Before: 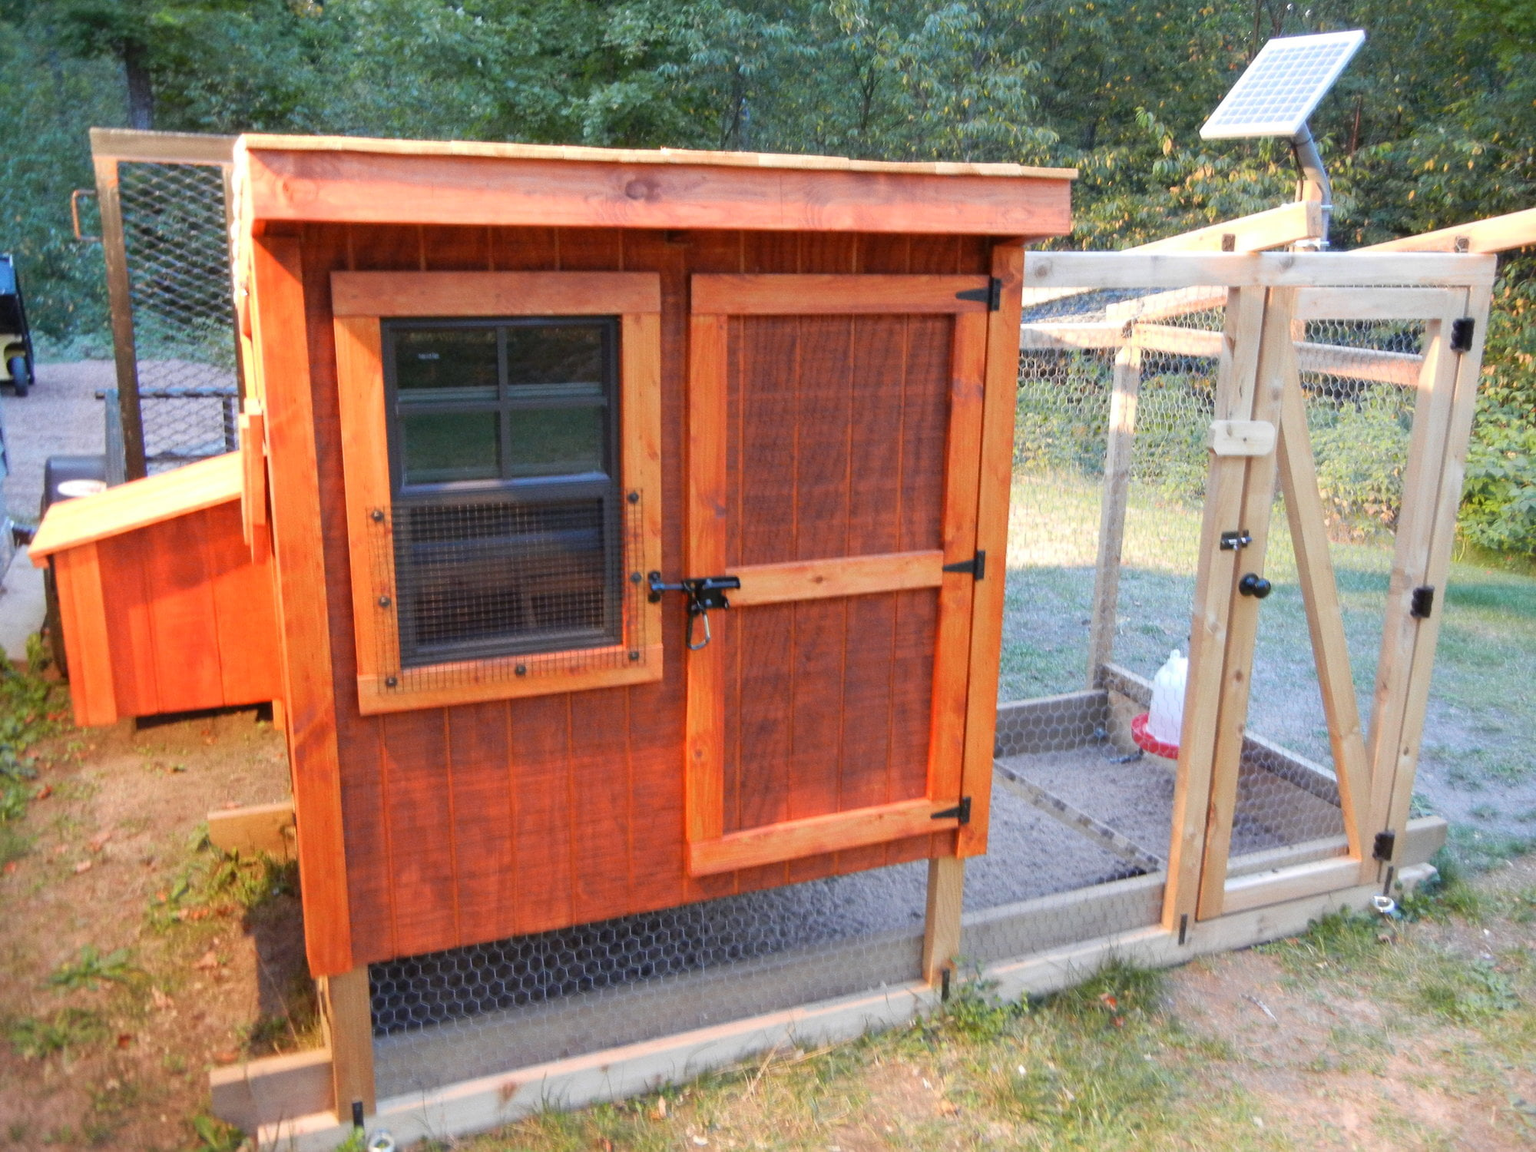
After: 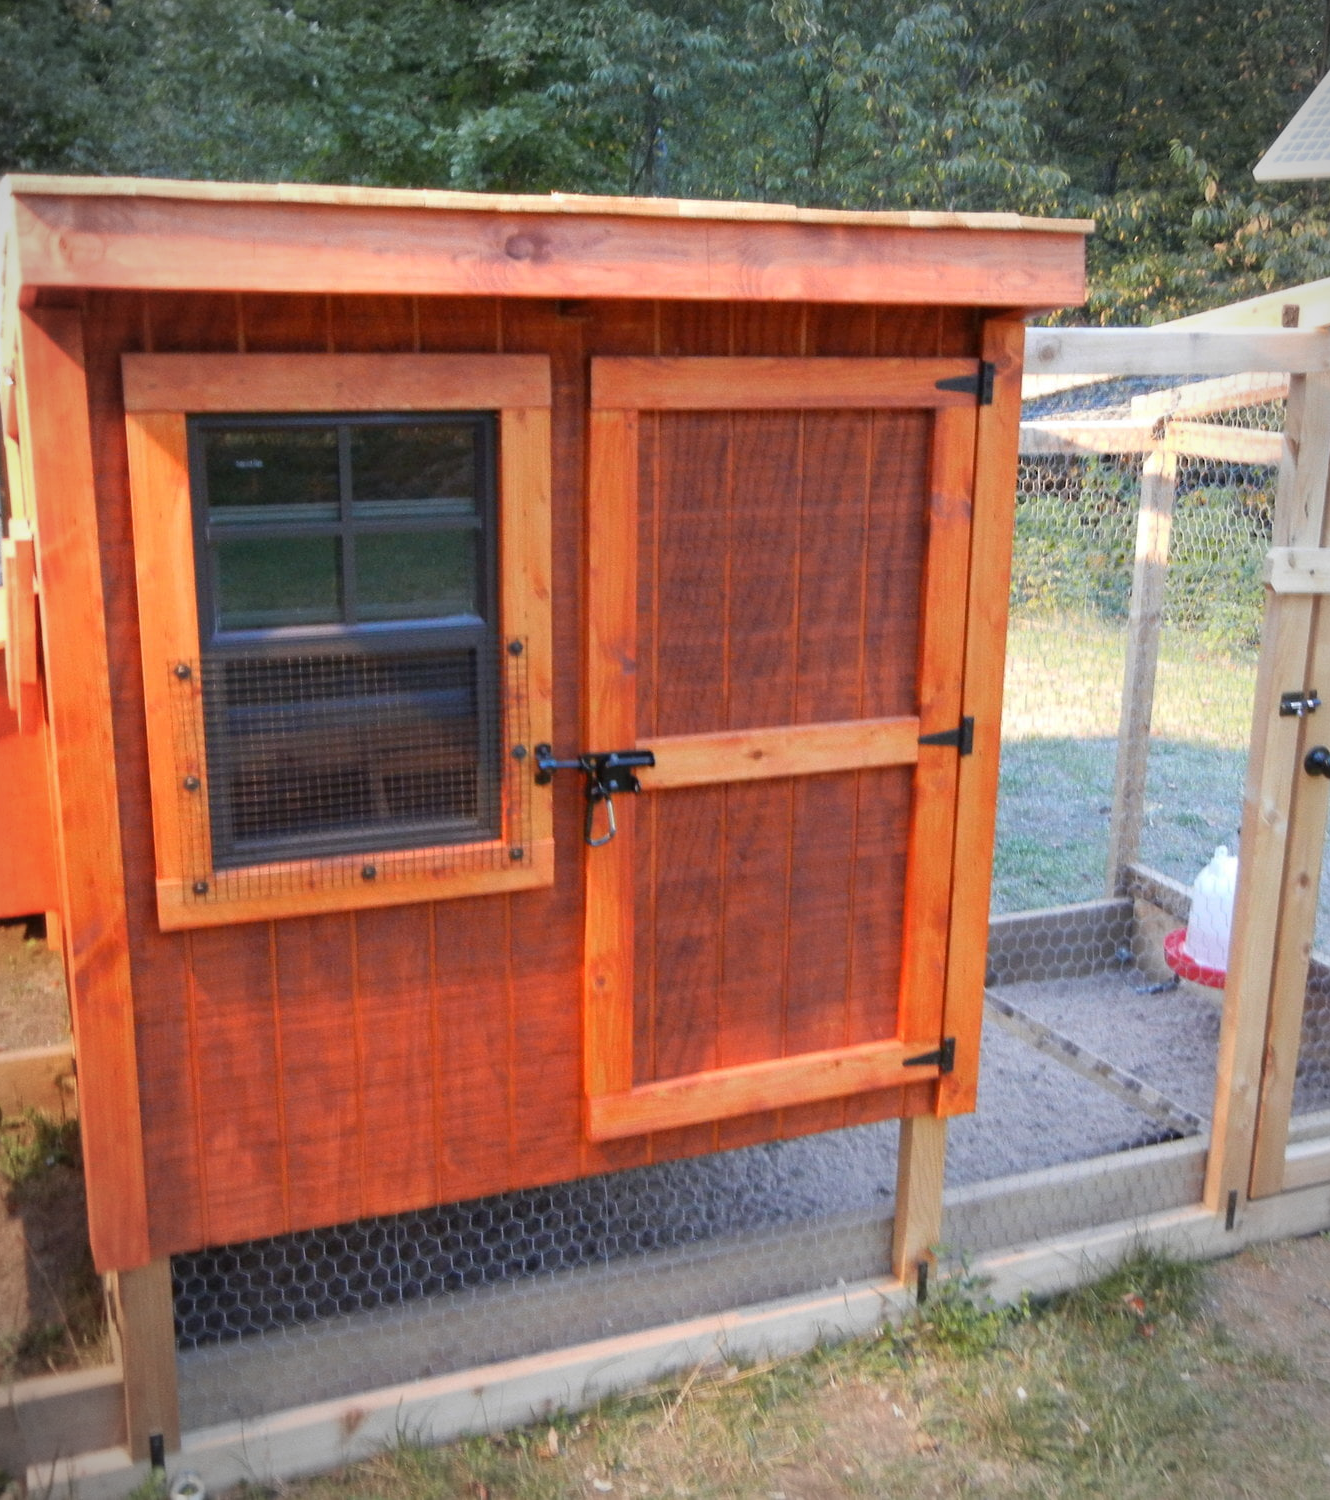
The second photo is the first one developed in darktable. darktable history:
crop and rotate: left 15.455%, right 18.037%
vignetting: width/height ratio 1.091
sharpen: radius 5.342, amount 0.311, threshold 26.789
